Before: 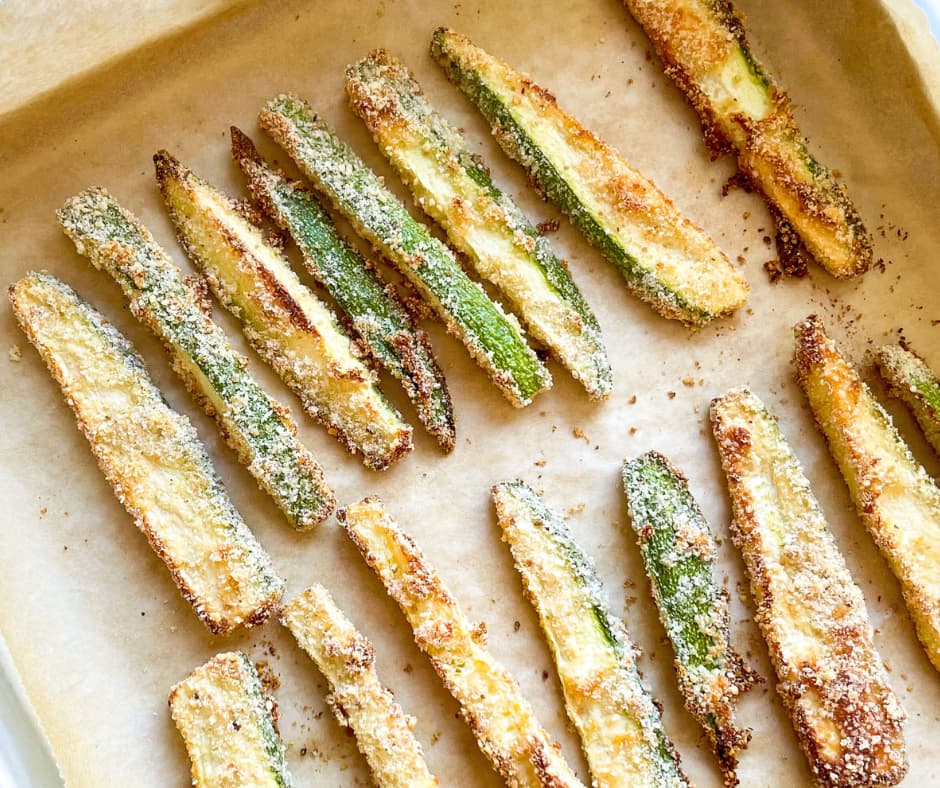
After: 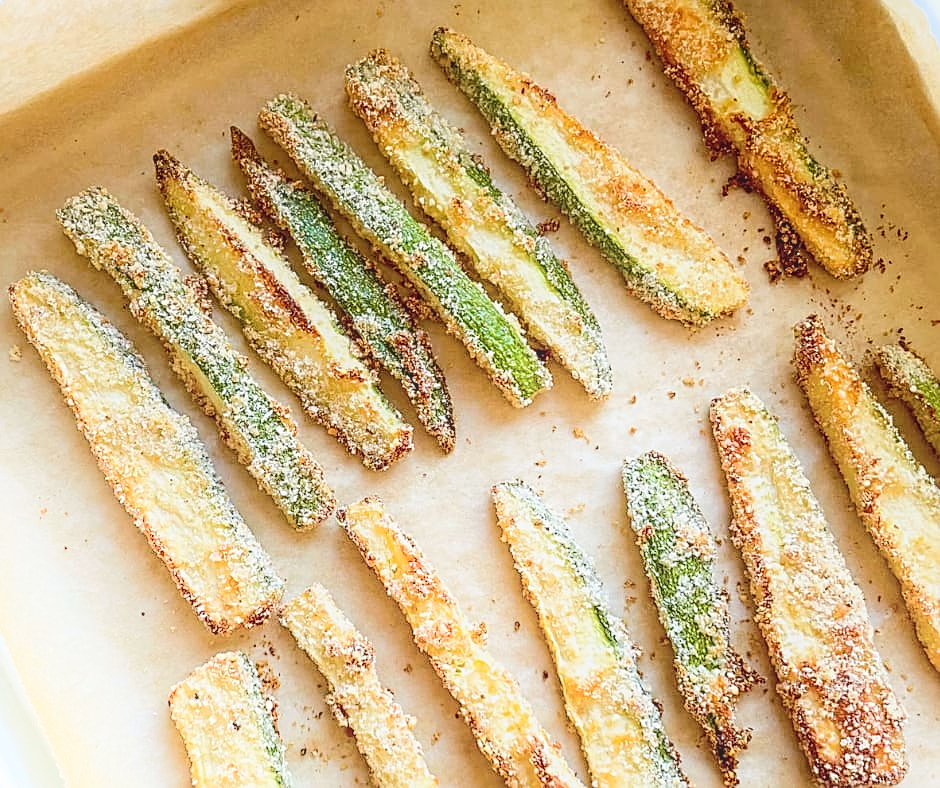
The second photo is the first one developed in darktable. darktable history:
local contrast: detail 109%
contrast brightness saturation: contrast -0.122
shadows and highlights: shadows -56.14, highlights 85.79, soften with gaussian
sharpen: on, module defaults
contrast equalizer: octaves 7, y [[0.5, 0.5, 0.5, 0.512, 0.552, 0.62], [0.5 ×6], [0.5 ×4, 0.504, 0.553], [0 ×6], [0 ×6]]
